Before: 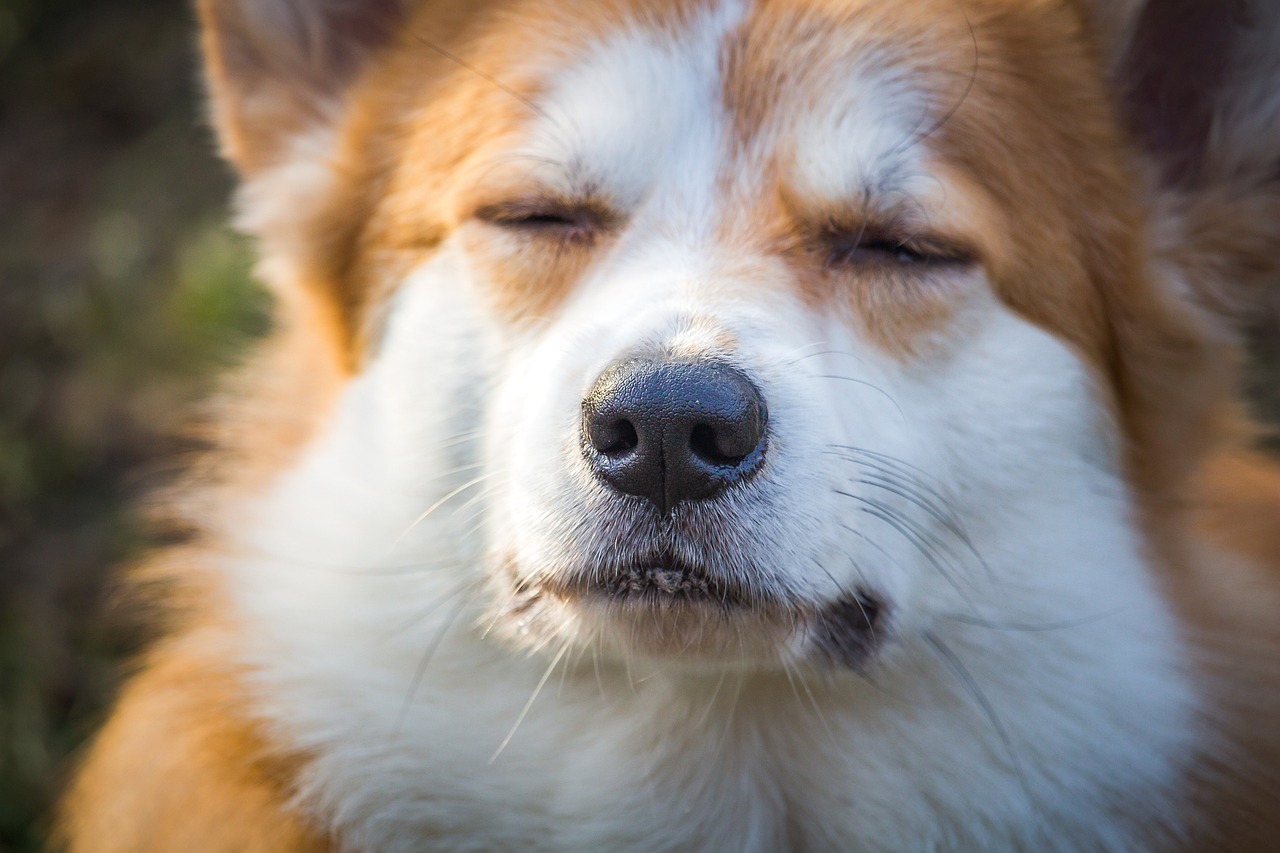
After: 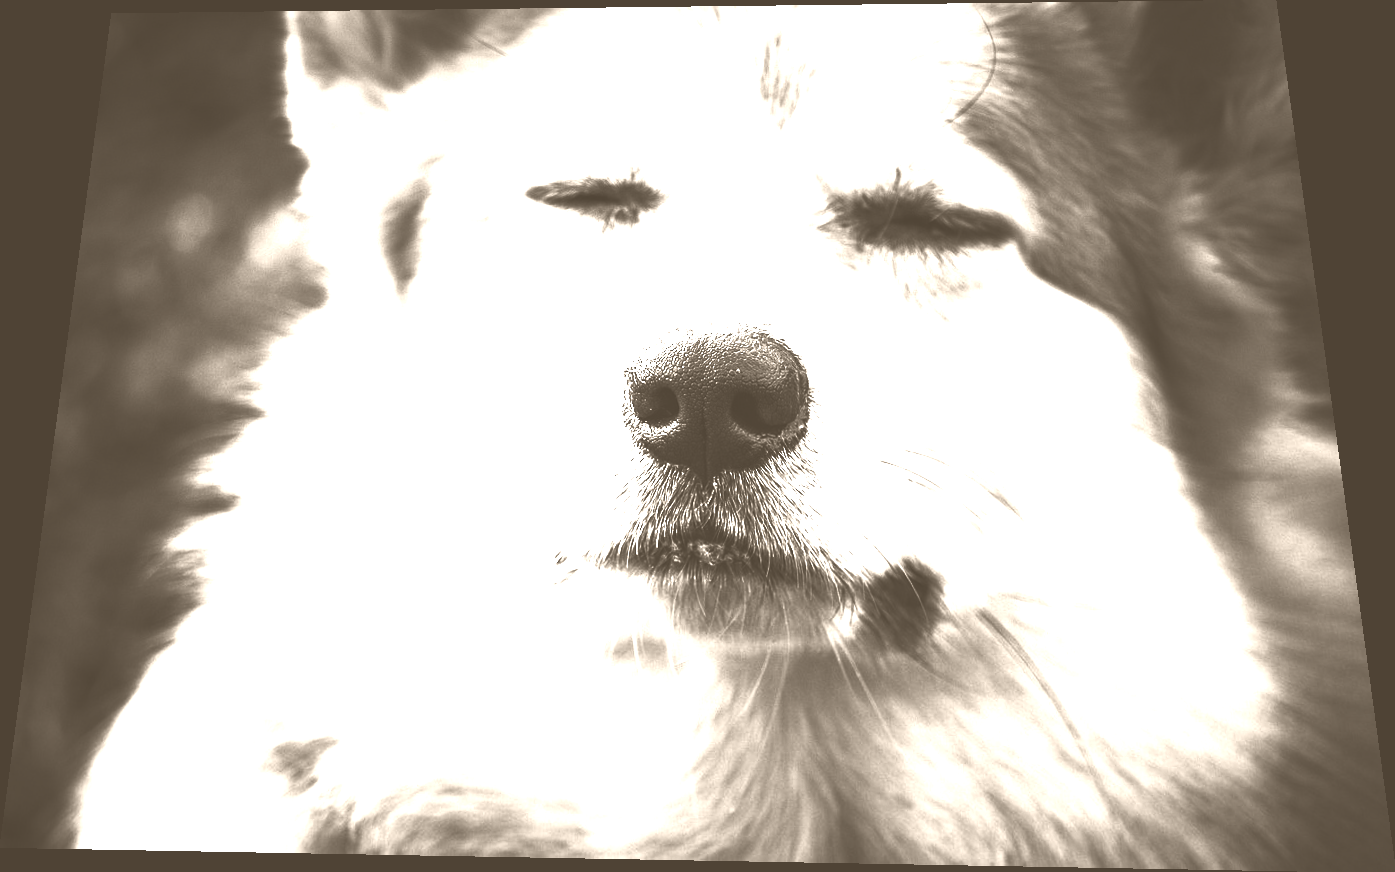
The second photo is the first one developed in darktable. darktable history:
colorize: hue 34.49°, saturation 35.33%, source mix 100%, version 1
exposure: compensate highlight preservation false
contrast brightness saturation: contrast 0.93, brightness 0.2
rotate and perspective: rotation 0.128°, lens shift (vertical) -0.181, lens shift (horizontal) -0.044, shear 0.001, automatic cropping off
